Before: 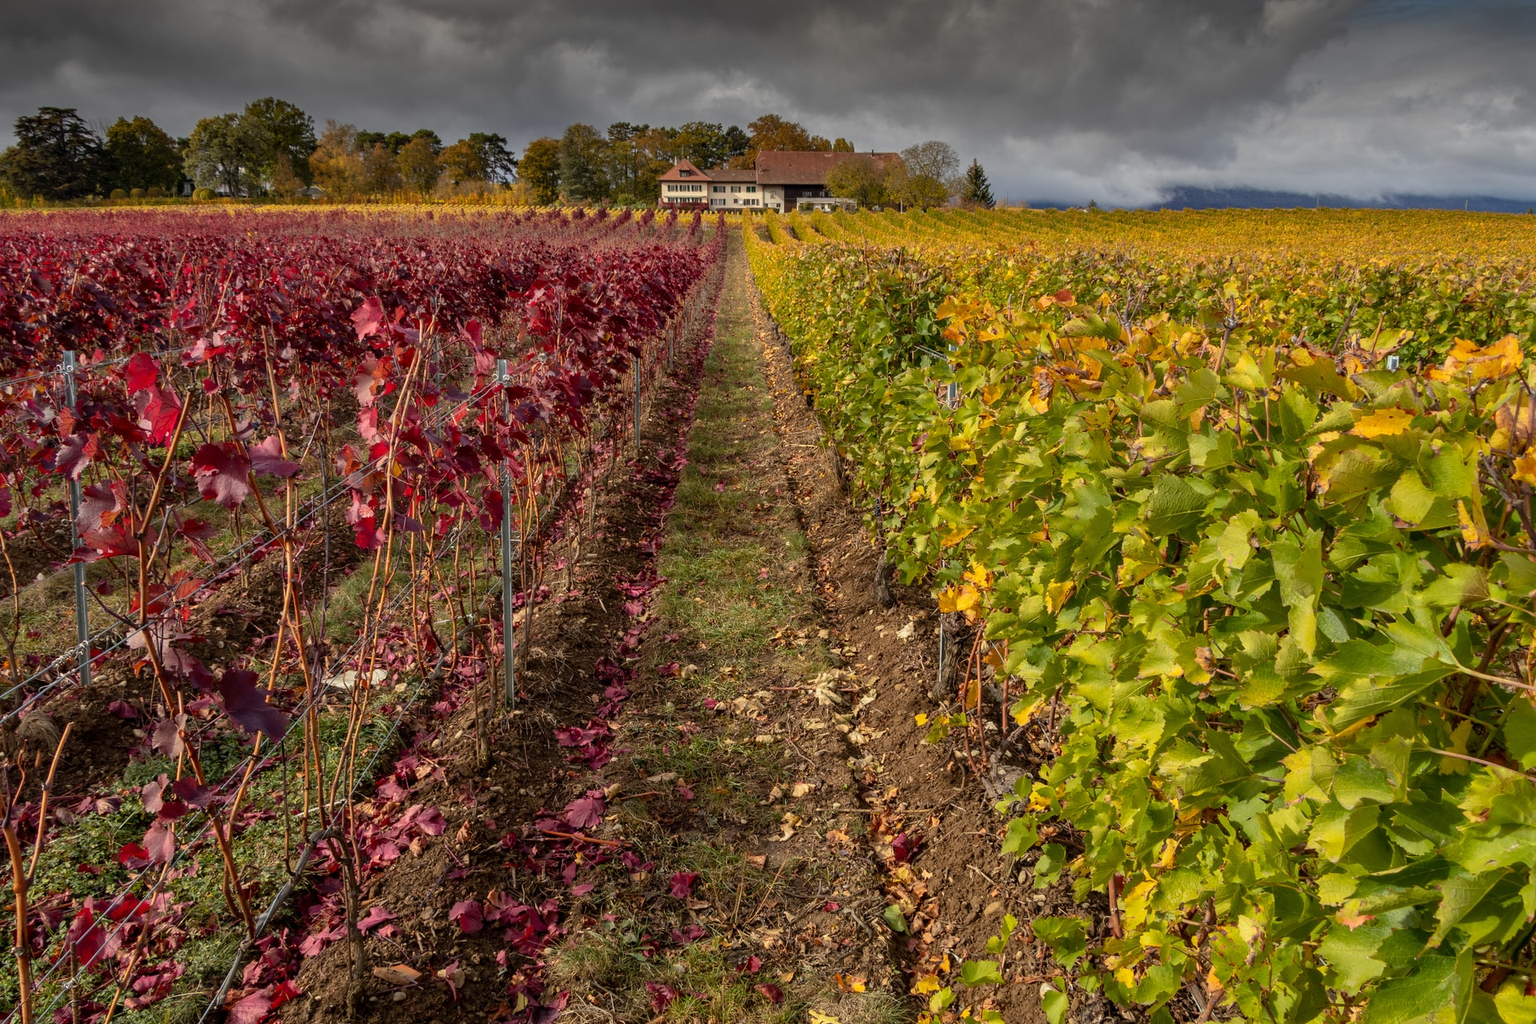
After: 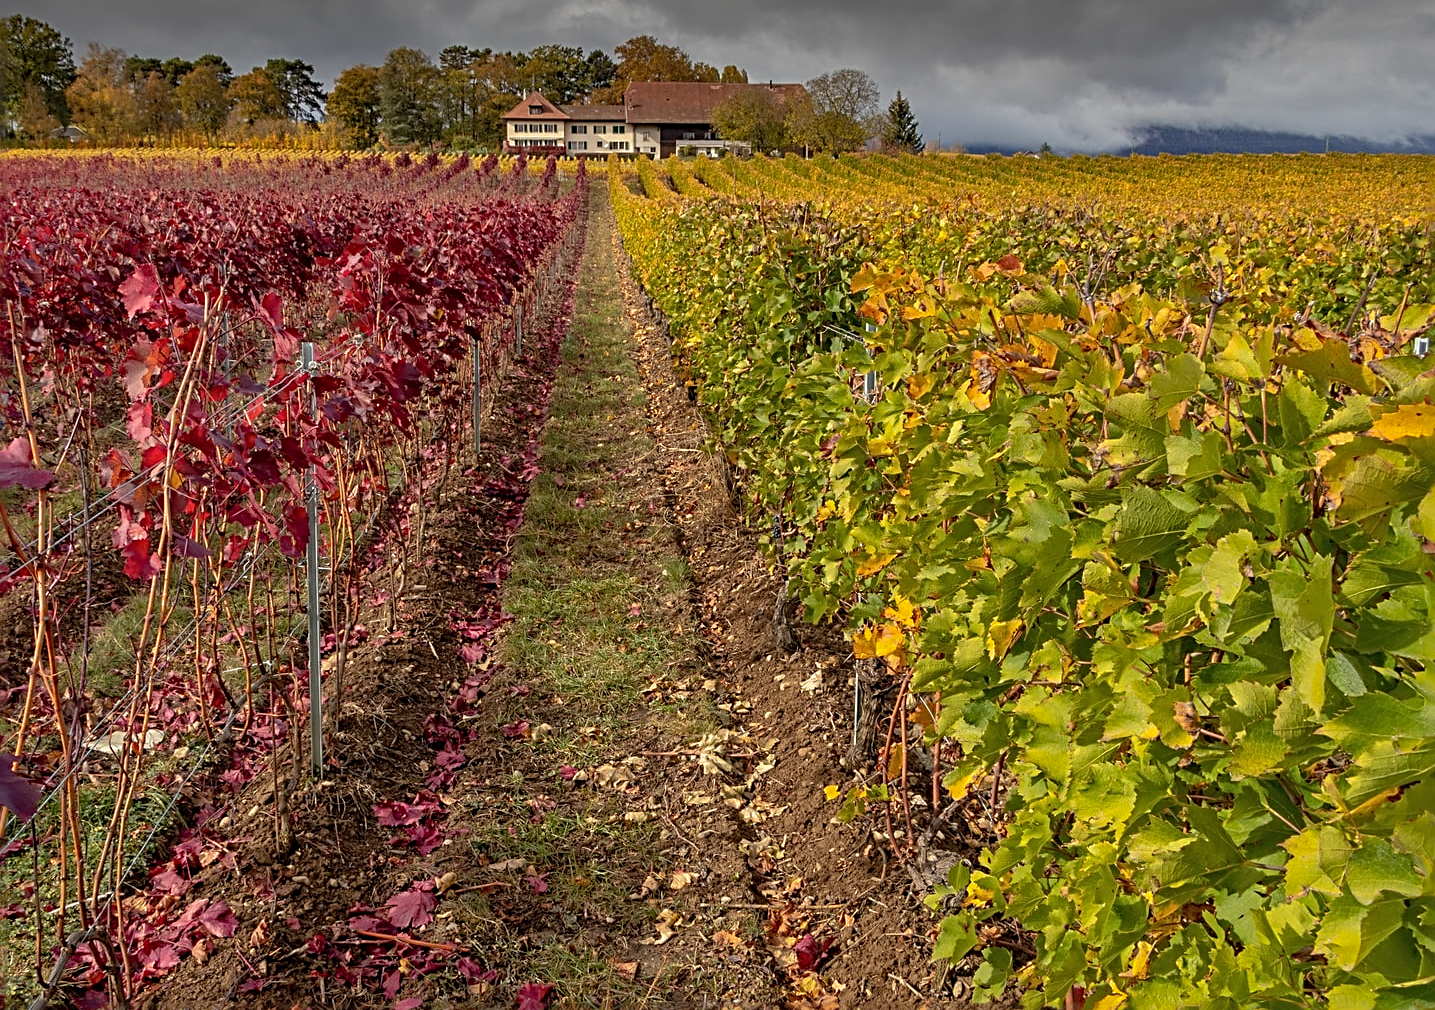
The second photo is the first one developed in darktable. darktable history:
sharpen: radius 2.984, amount 0.754
crop: left 16.705%, top 8.424%, right 8.552%, bottom 12.628%
shadows and highlights: on, module defaults
